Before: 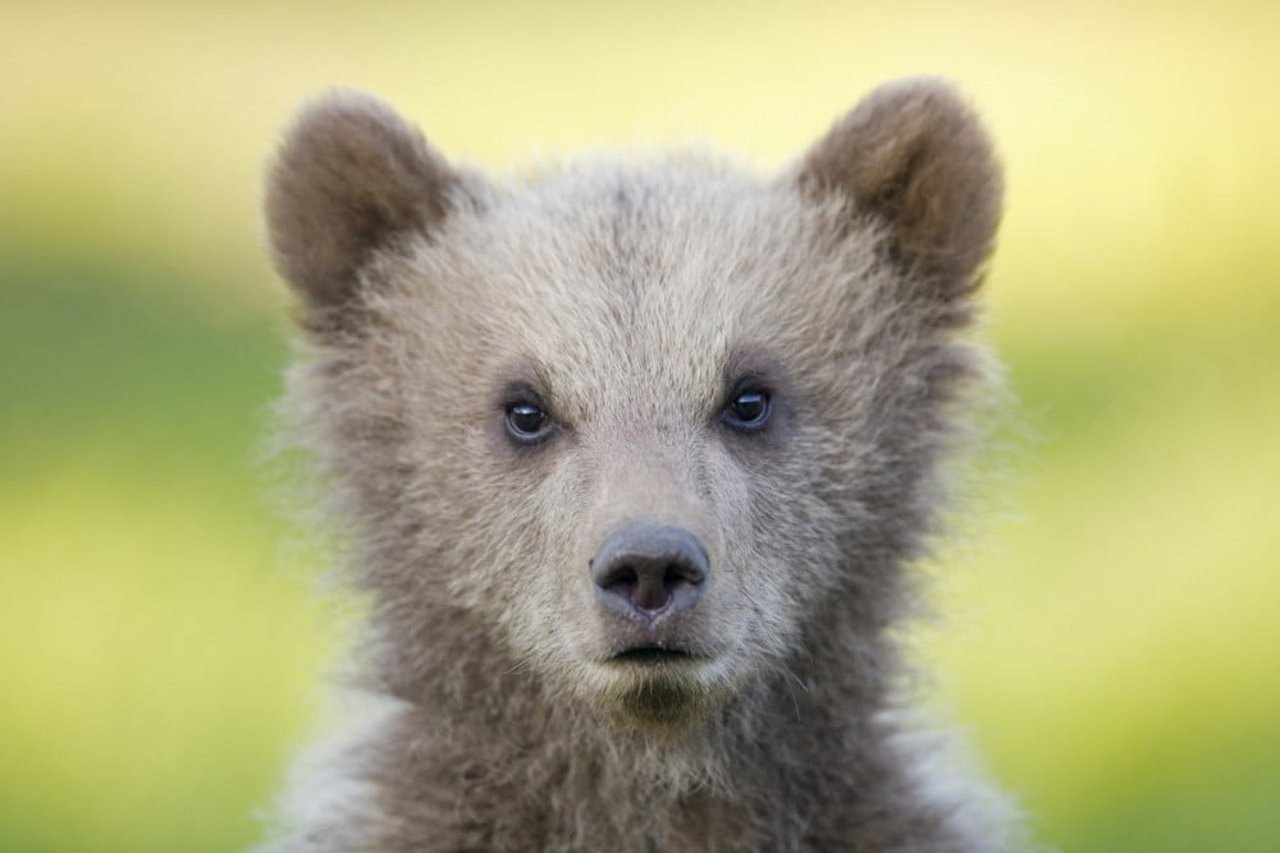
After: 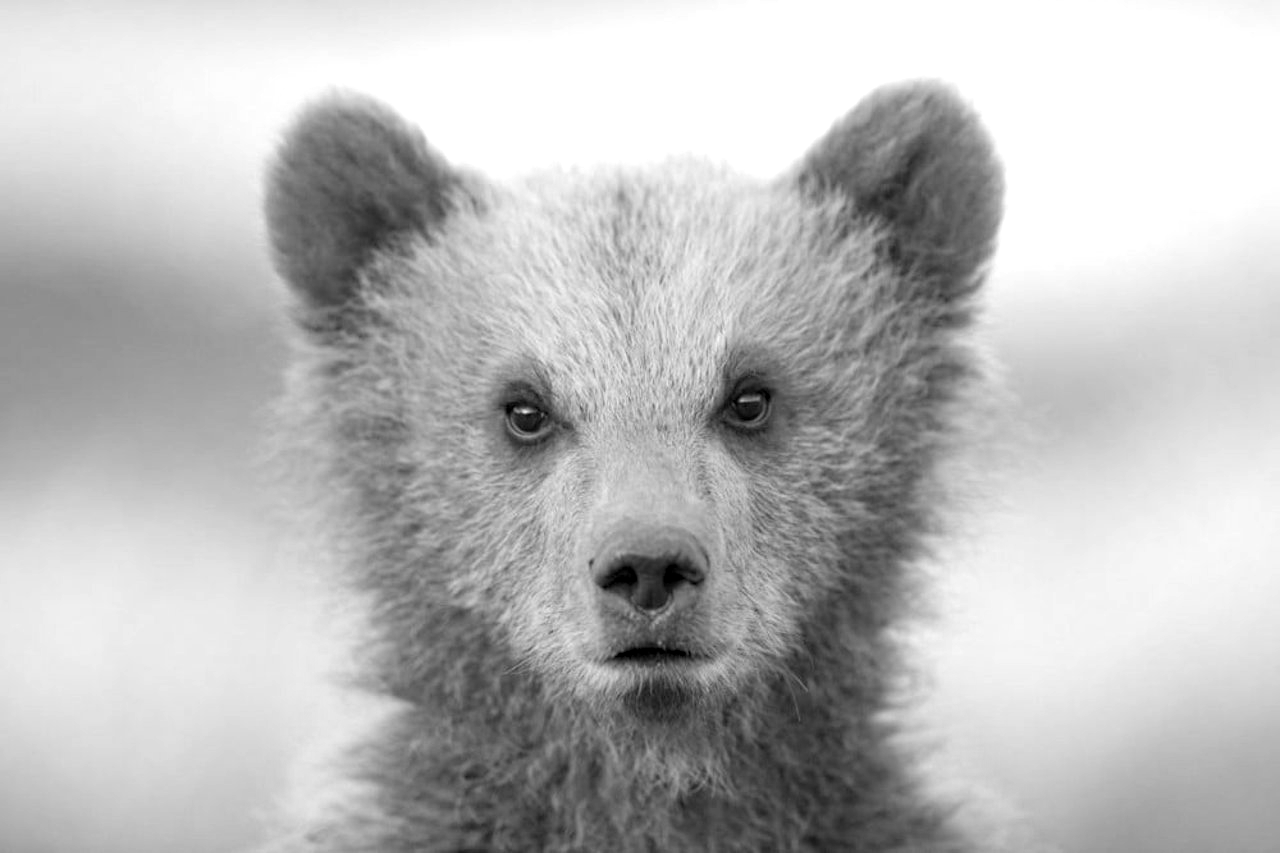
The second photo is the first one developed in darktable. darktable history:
white balance: red 0.967, blue 1.119, emerald 0.756
haze removal: compatibility mode true, adaptive false
monochrome: a 73.58, b 64.21
exposure: exposure 0.6 EV, compensate highlight preservation false
